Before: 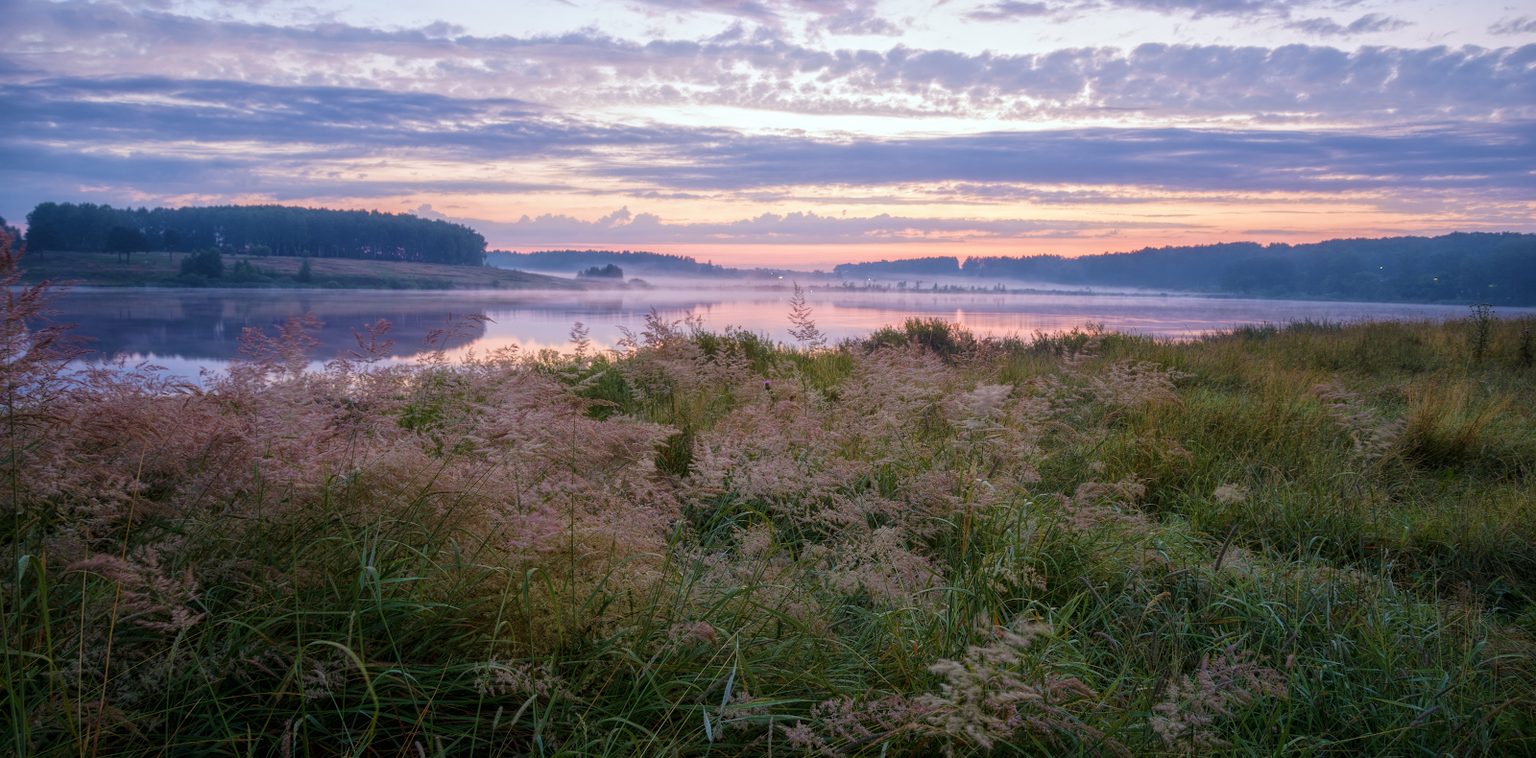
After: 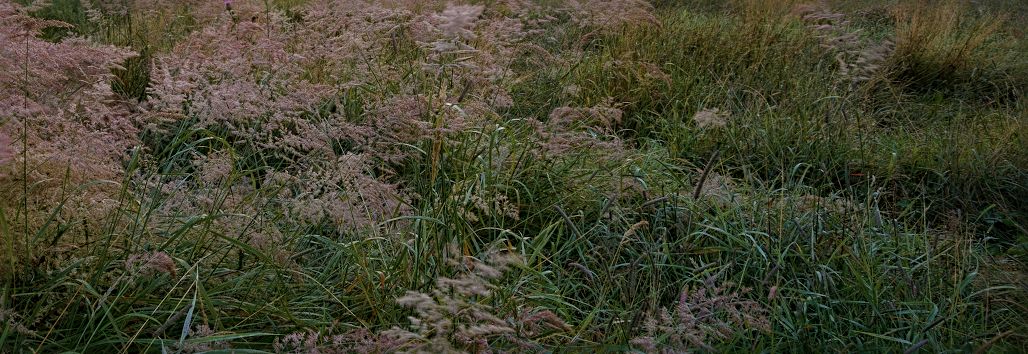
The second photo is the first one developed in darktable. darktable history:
sharpen: radius 3.966
crop and rotate: left 35.69%, top 50.242%, bottom 4.827%
shadows and highlights: shadows 0.192, highlights 40.87
